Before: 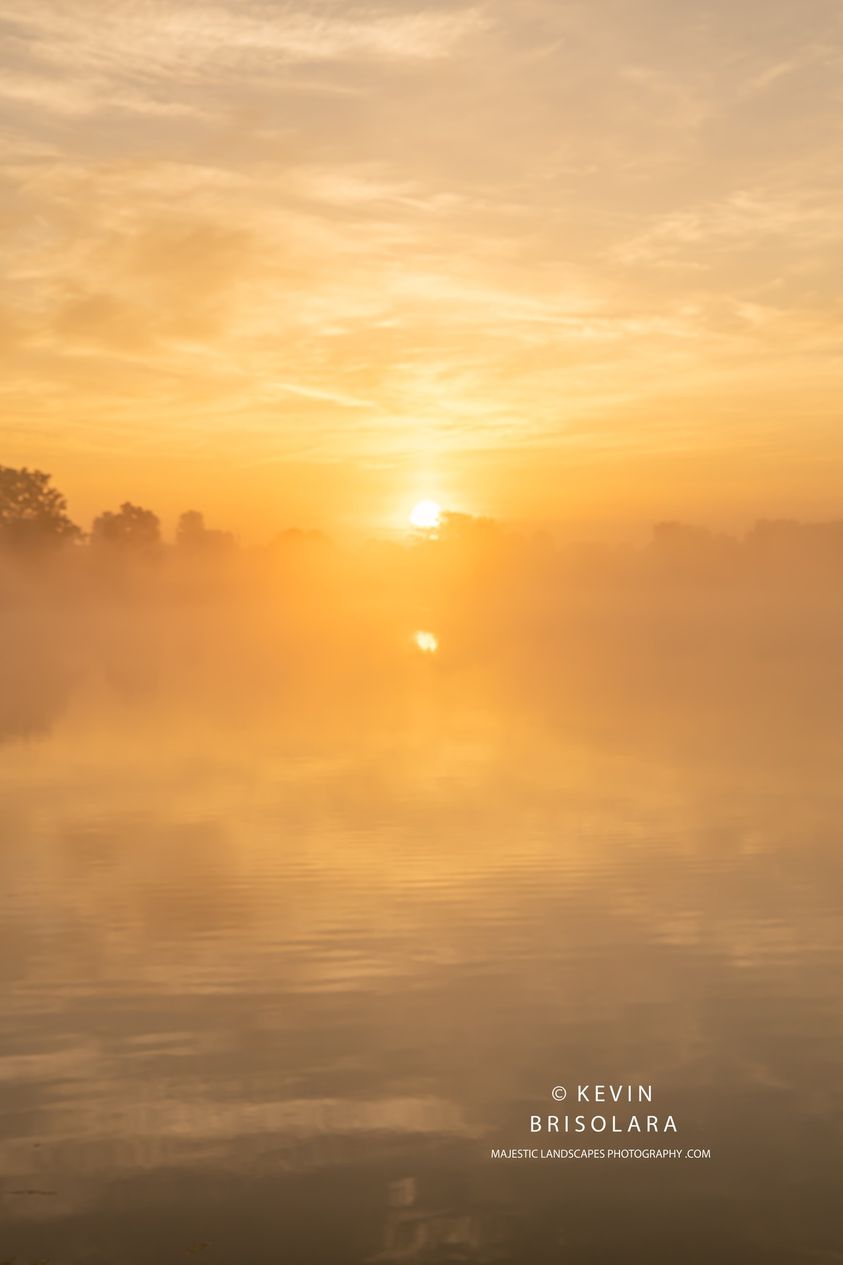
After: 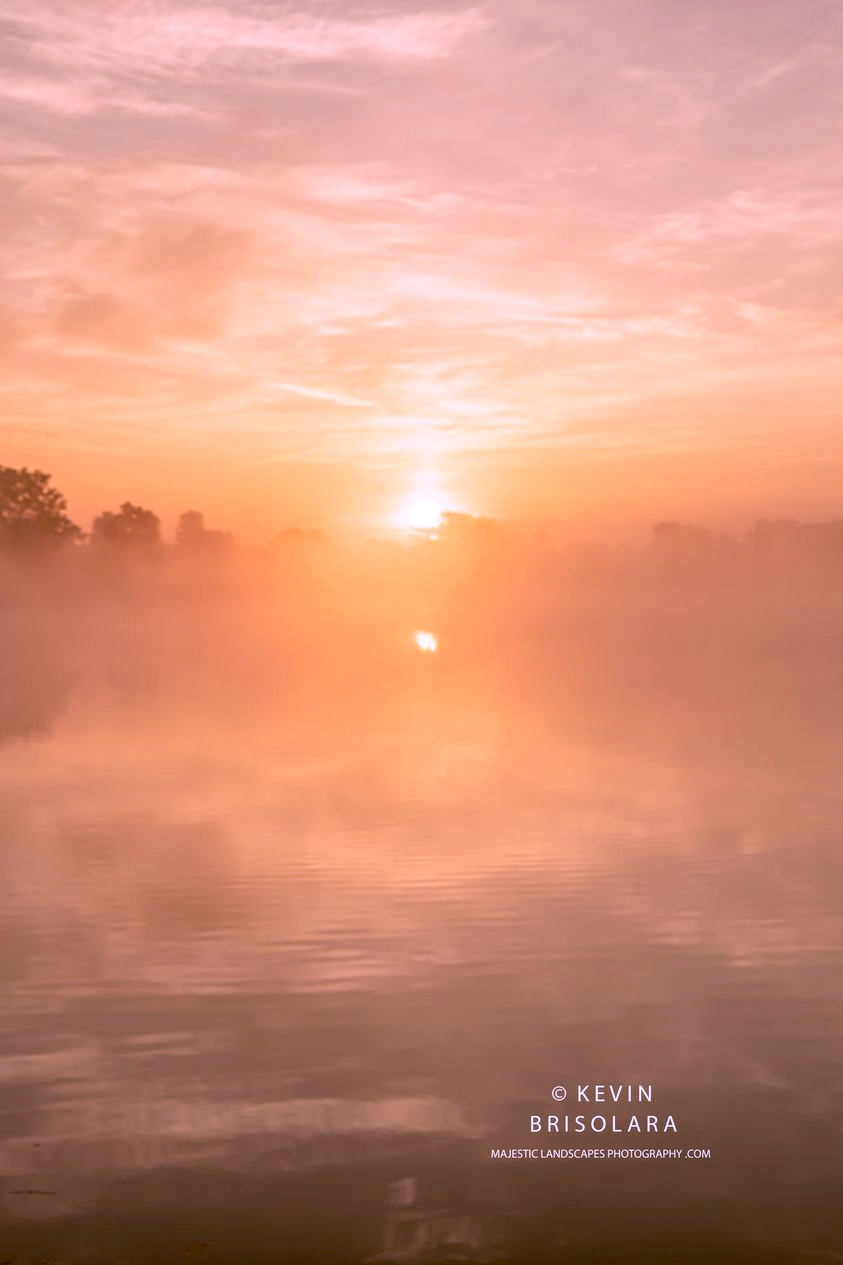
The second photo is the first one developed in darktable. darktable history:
exposure: black level correction 0.016, exposure -0.009 EV, compensate highlight preservation false
white balance: emerald 1
local contrast: on, module defaults
color correction: highlights a* 15.03, highlights b* -25.07
